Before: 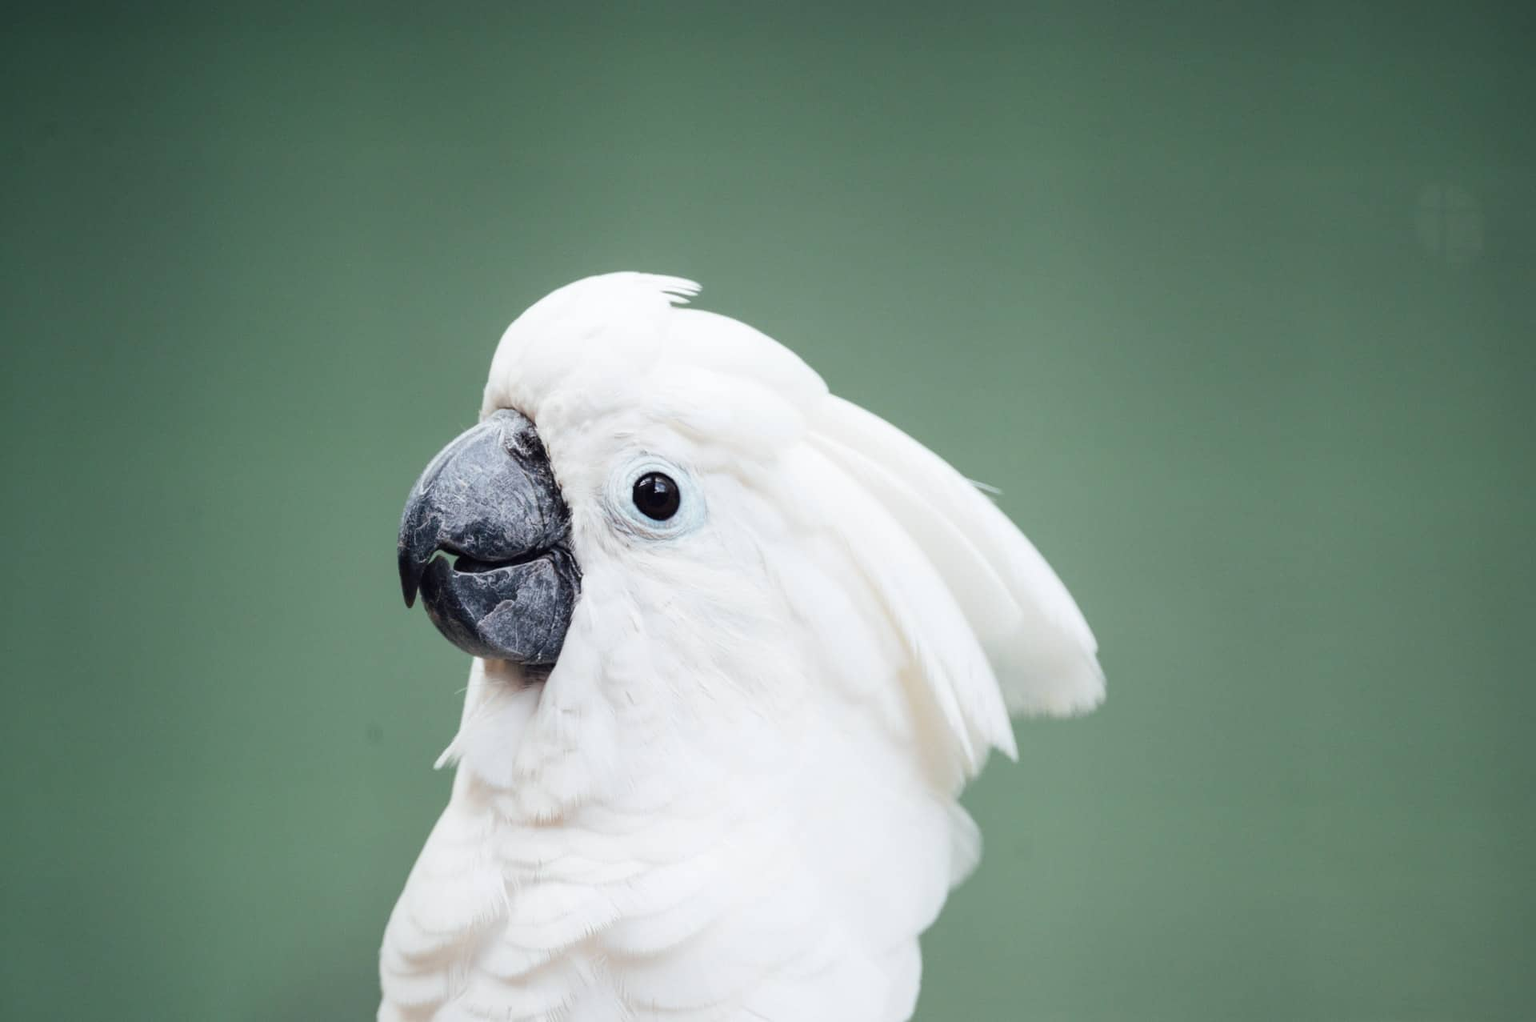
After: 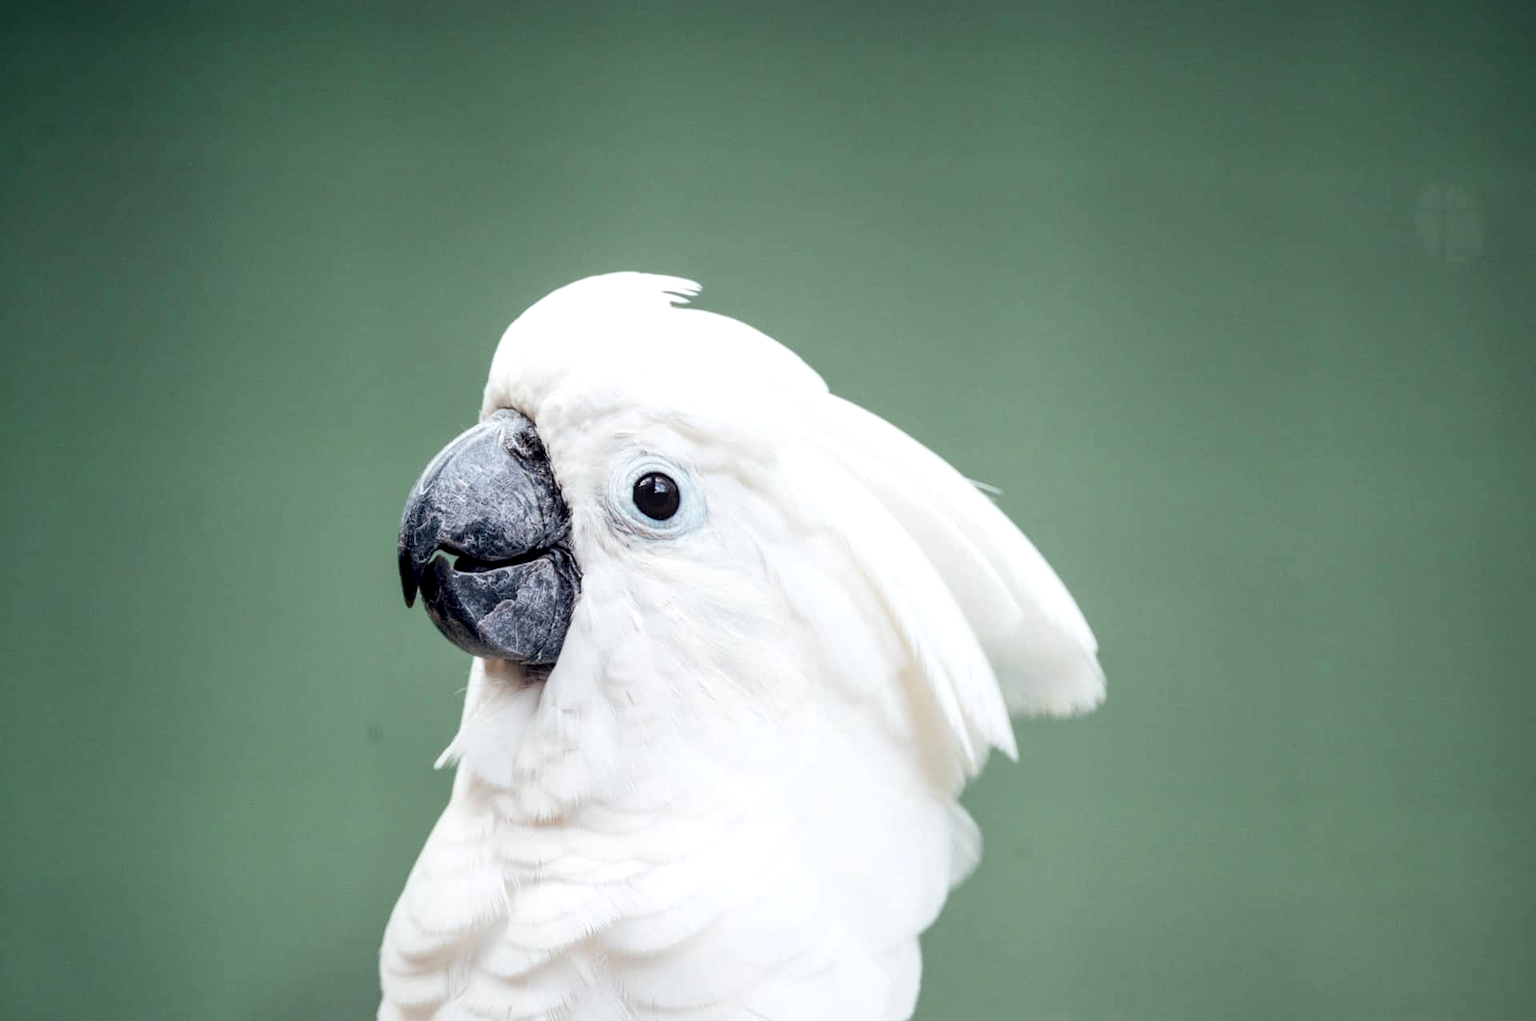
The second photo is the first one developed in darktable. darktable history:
local contrast: on, module defaults
exposure: black level correction 0.009, exposure 0.119 EV, compensate highlight preservation false
